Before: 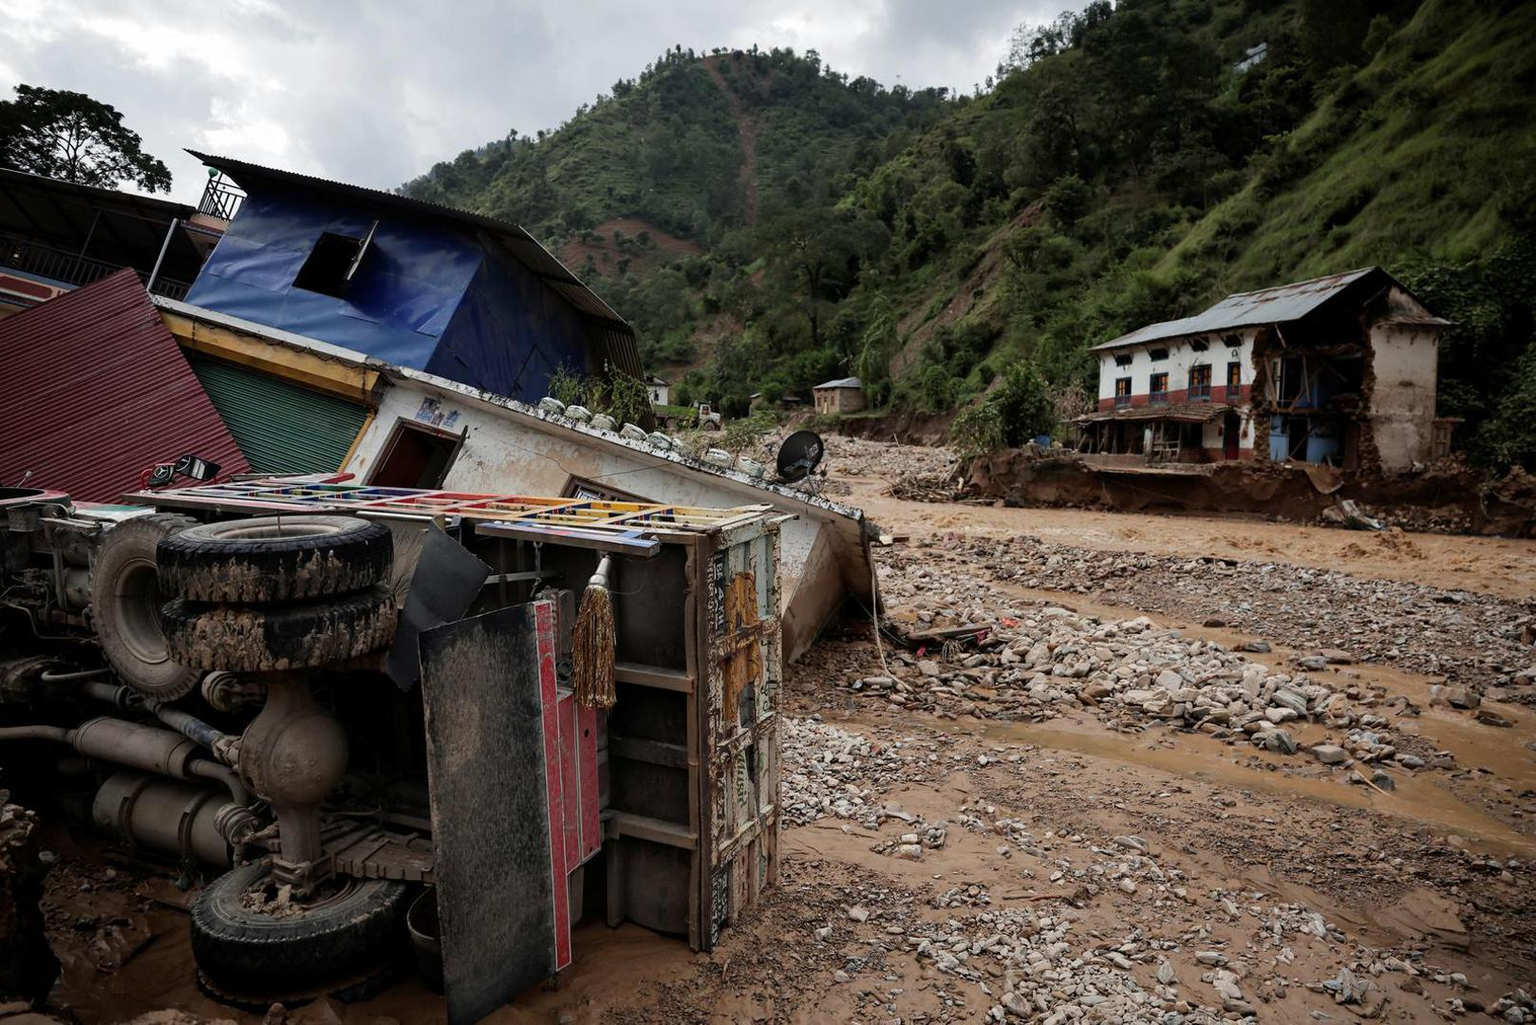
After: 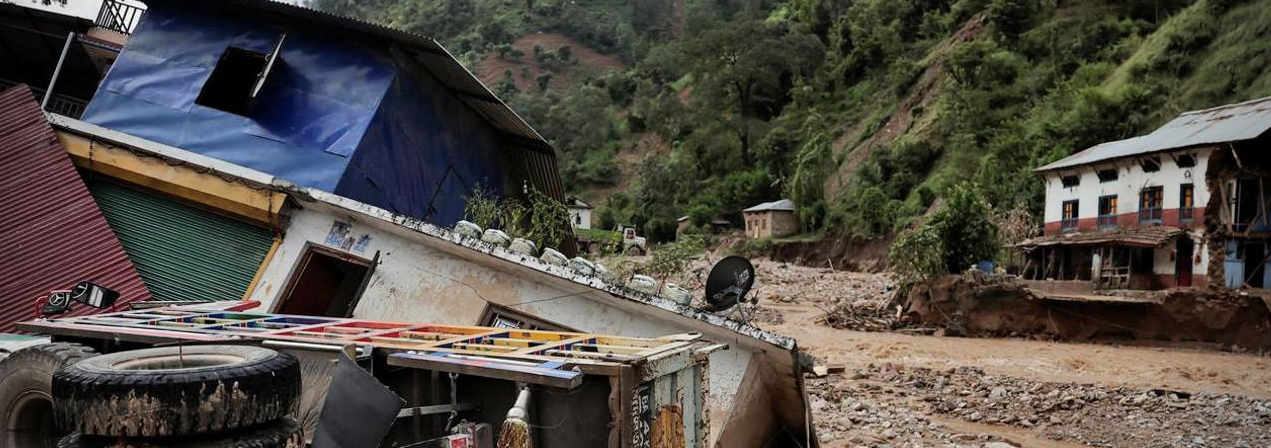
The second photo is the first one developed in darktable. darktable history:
shadows and highlights: shadows color adjustment 97.66%, soften with gaussian
crop: left 7.036%, top 18.398%, right 14.379%, bottom 40.043%
vignetting: on, module defaults
